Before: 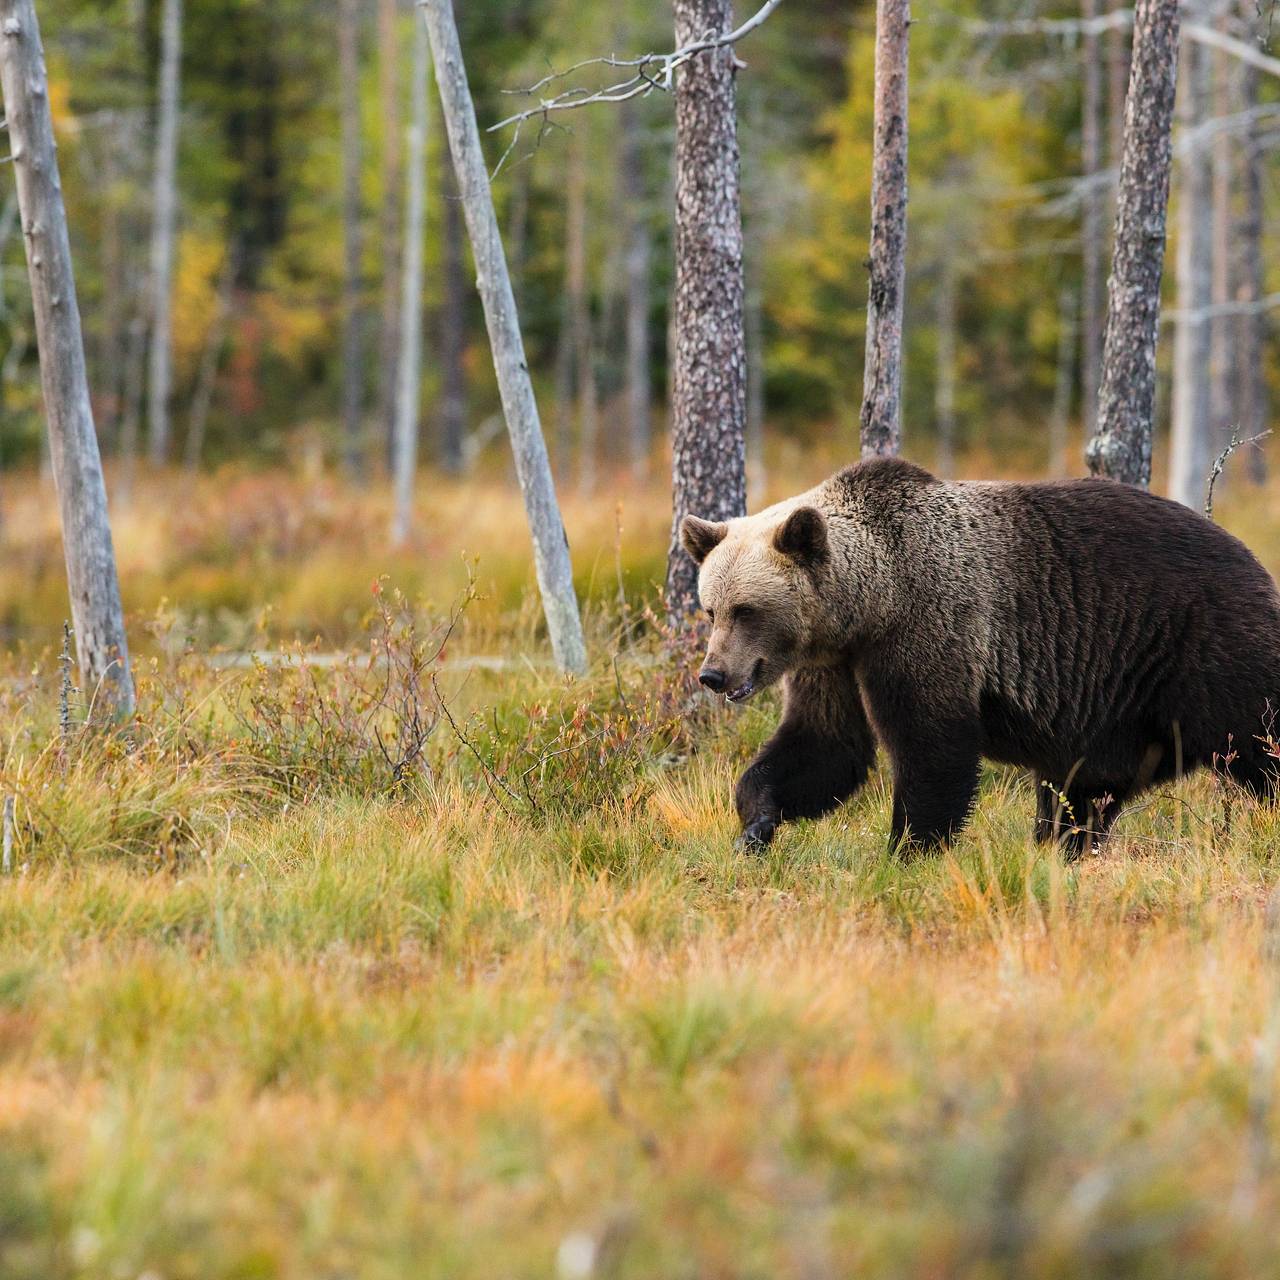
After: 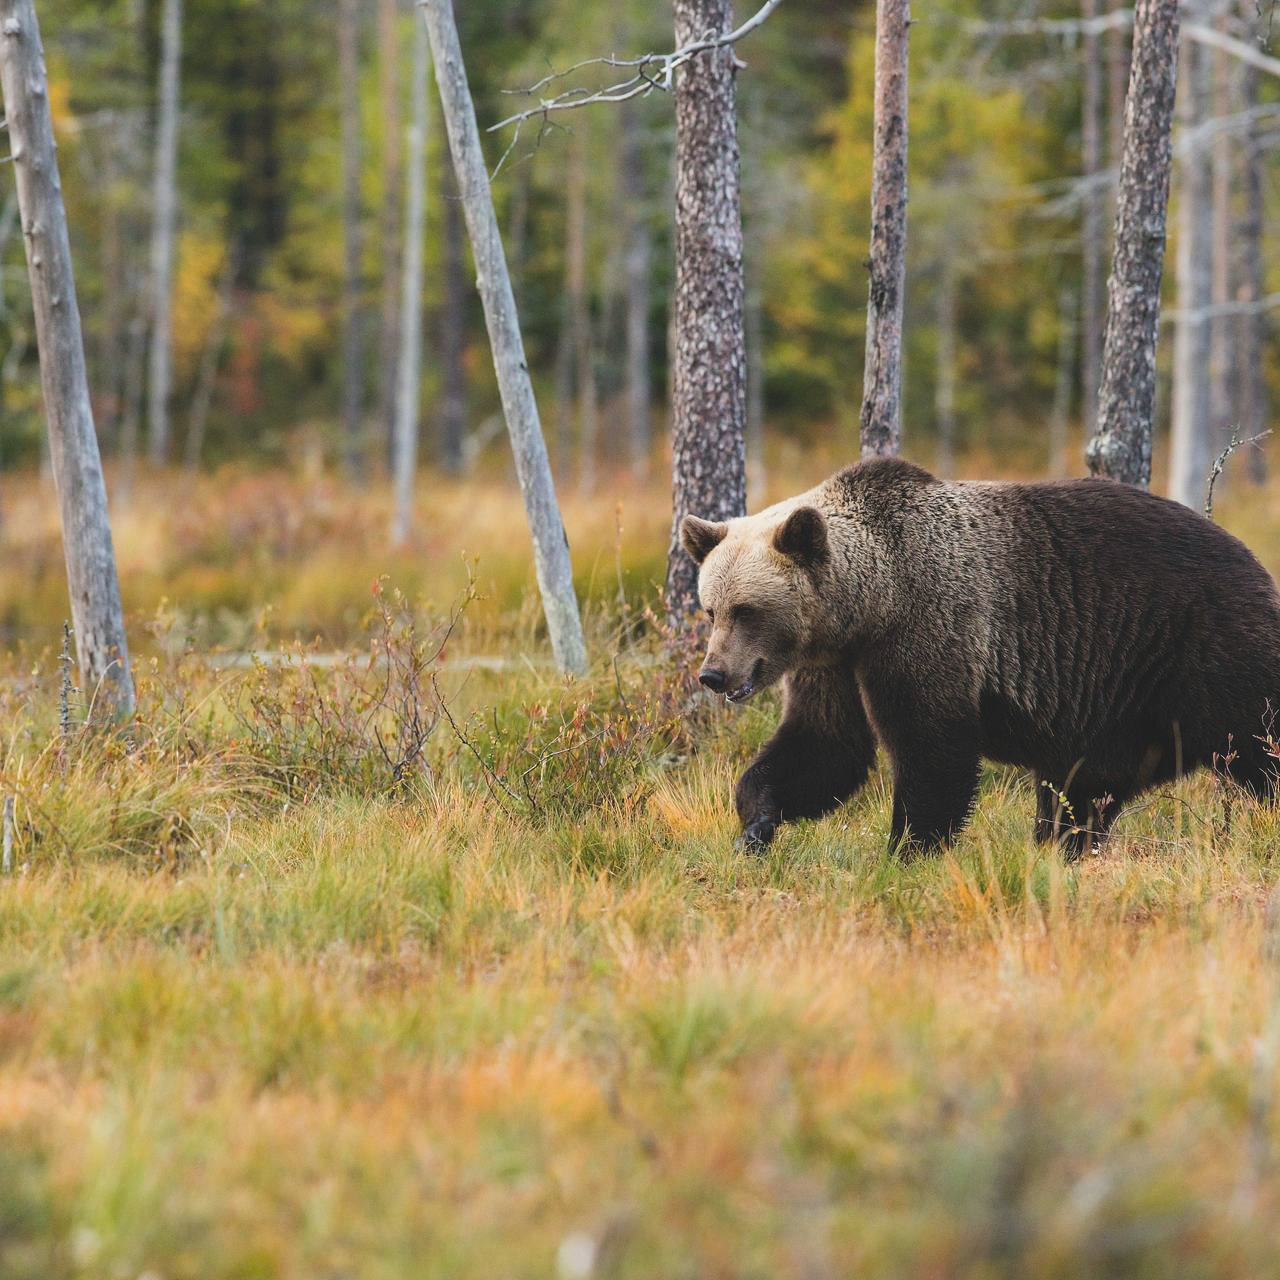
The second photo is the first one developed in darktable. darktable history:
exposure: black level correction -0.015, exposure -0.127 EV, compensate highlight preservation false
